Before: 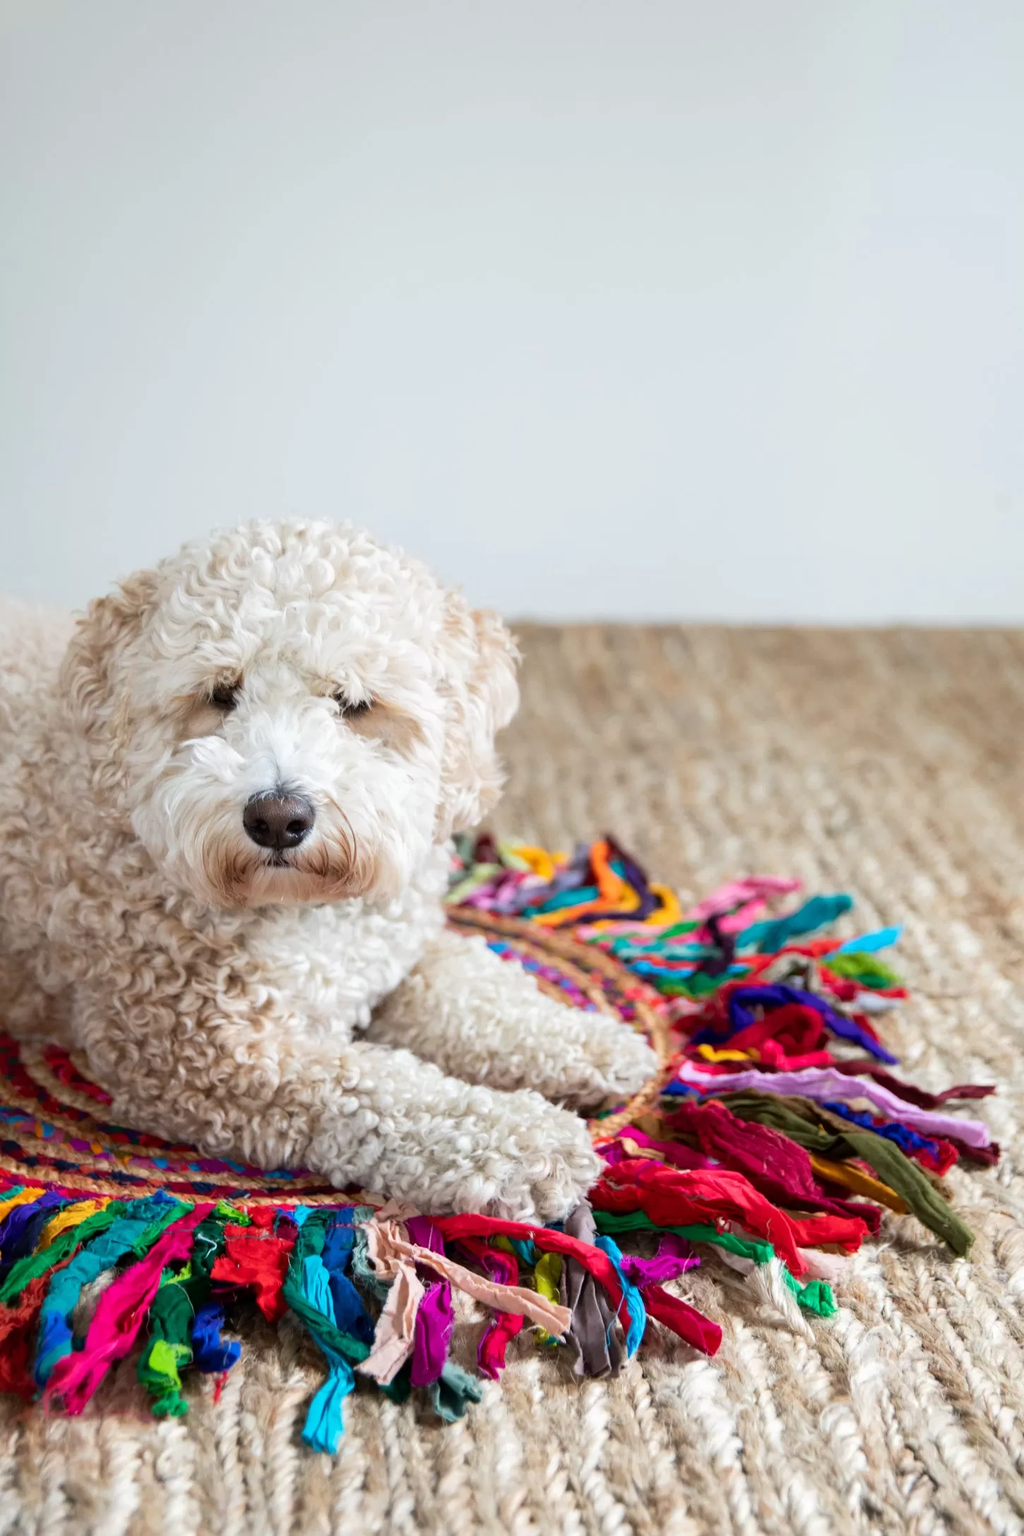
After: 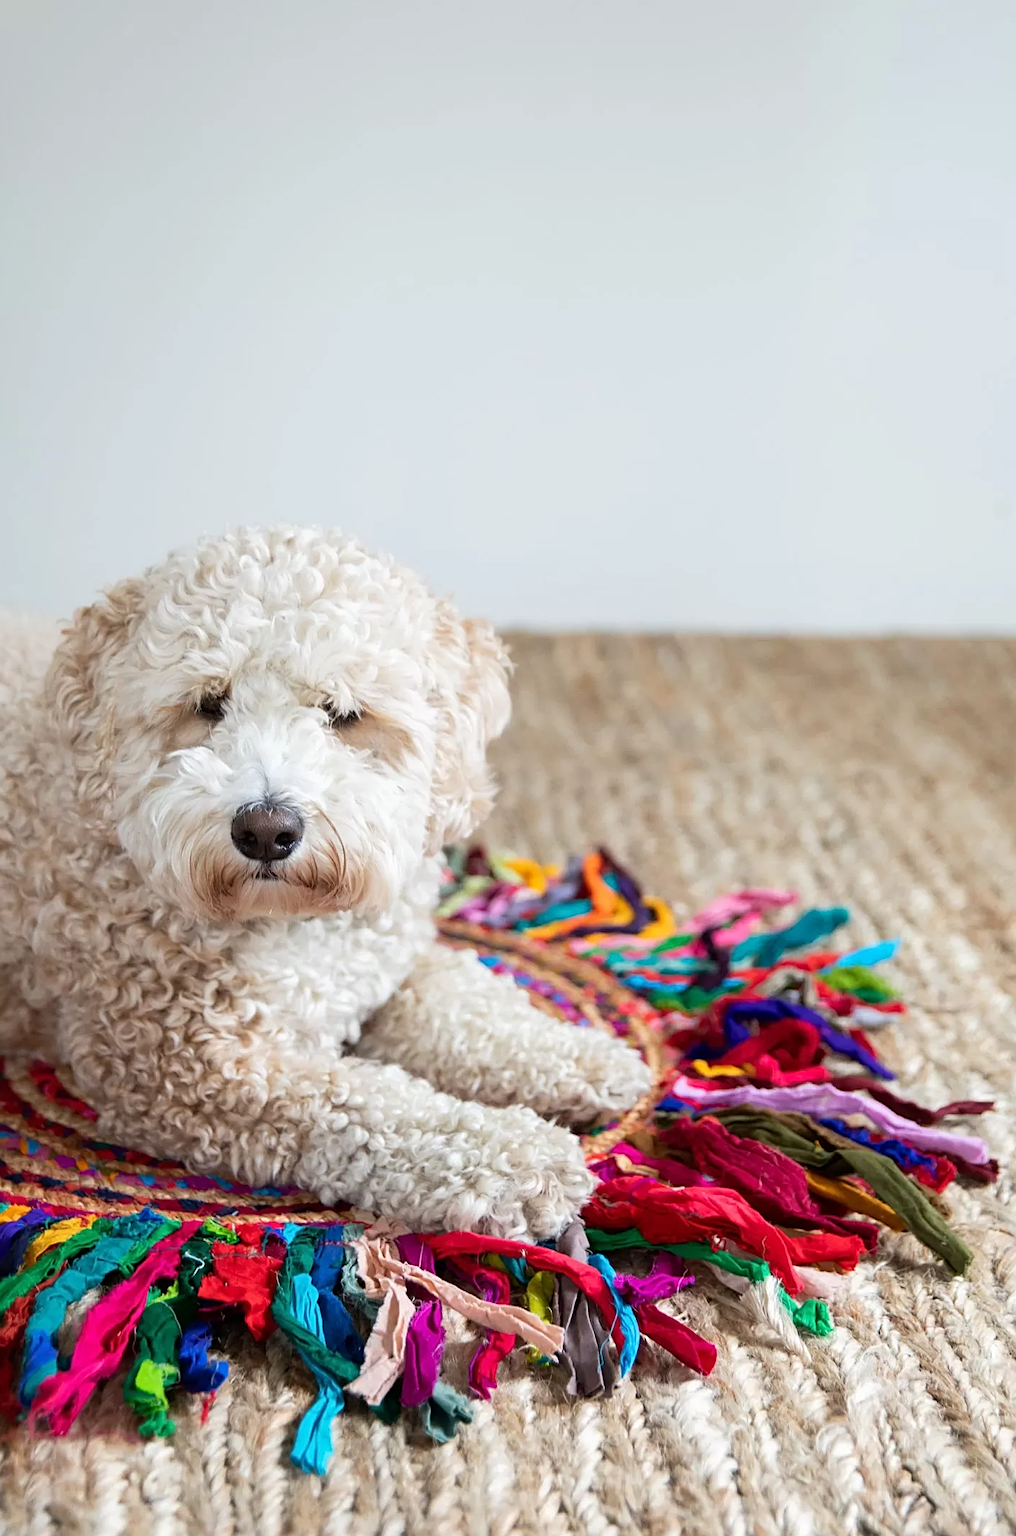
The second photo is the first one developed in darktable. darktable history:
sharpen: on, module defaults
crop and rotate: left 1.571%, right 0.513%, bottom 1.425%
